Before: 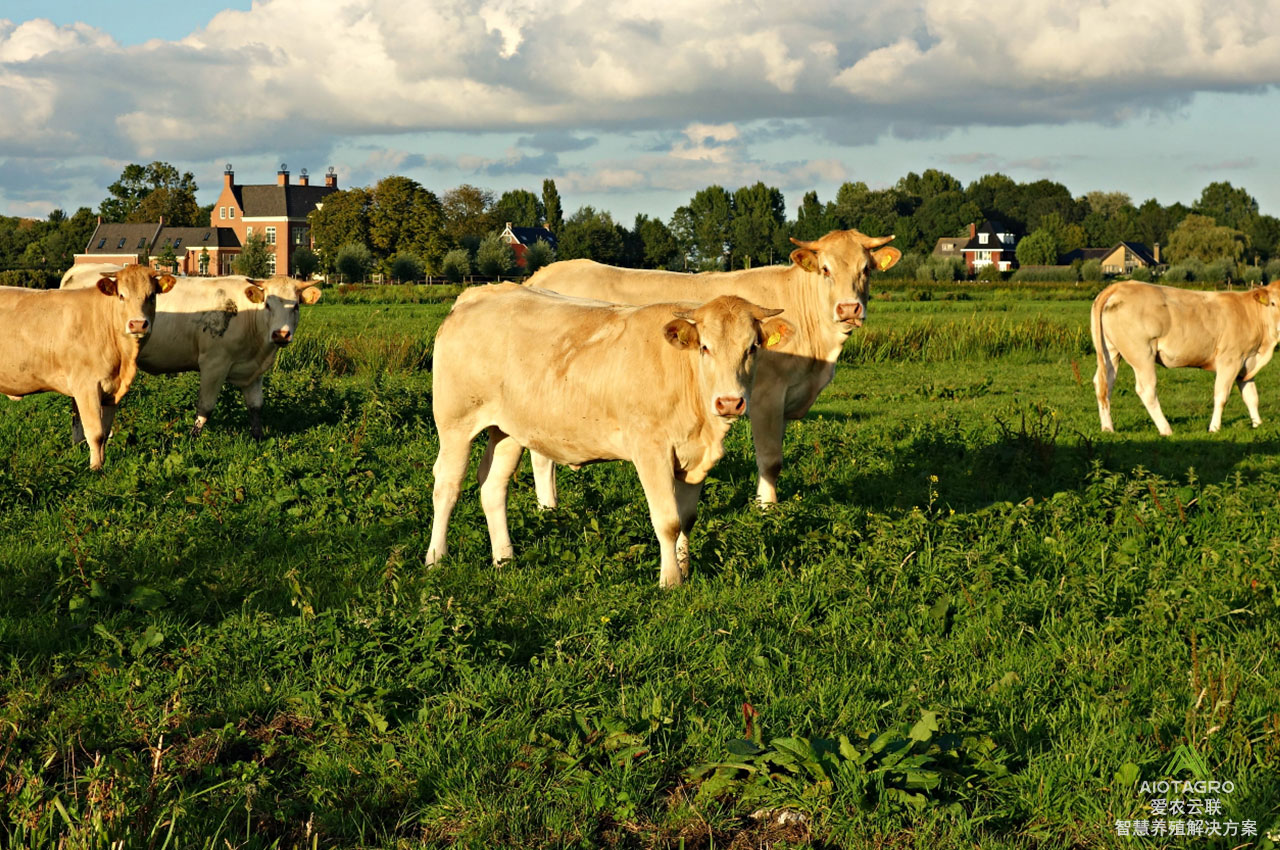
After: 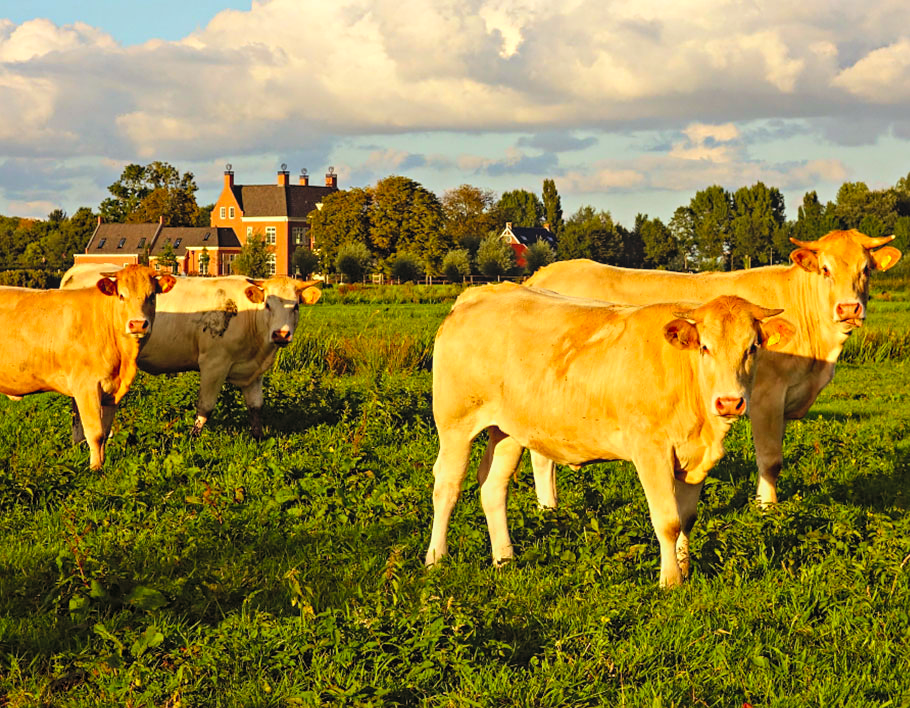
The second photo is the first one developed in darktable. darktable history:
exposure: compensate highlight preservation false
local contrast: detail 110%
sharpen: amount 0.2
rgb levels: mode RGB, independent channels, levels [[0, 0.5, 1], [0, 0.521, 1], [0, 0.536, 1]]
crop: right 28.885%, bottom 16.626%
contrast brightness saturation: contrast 0.07, brightness 0.18, saturation 0.4
